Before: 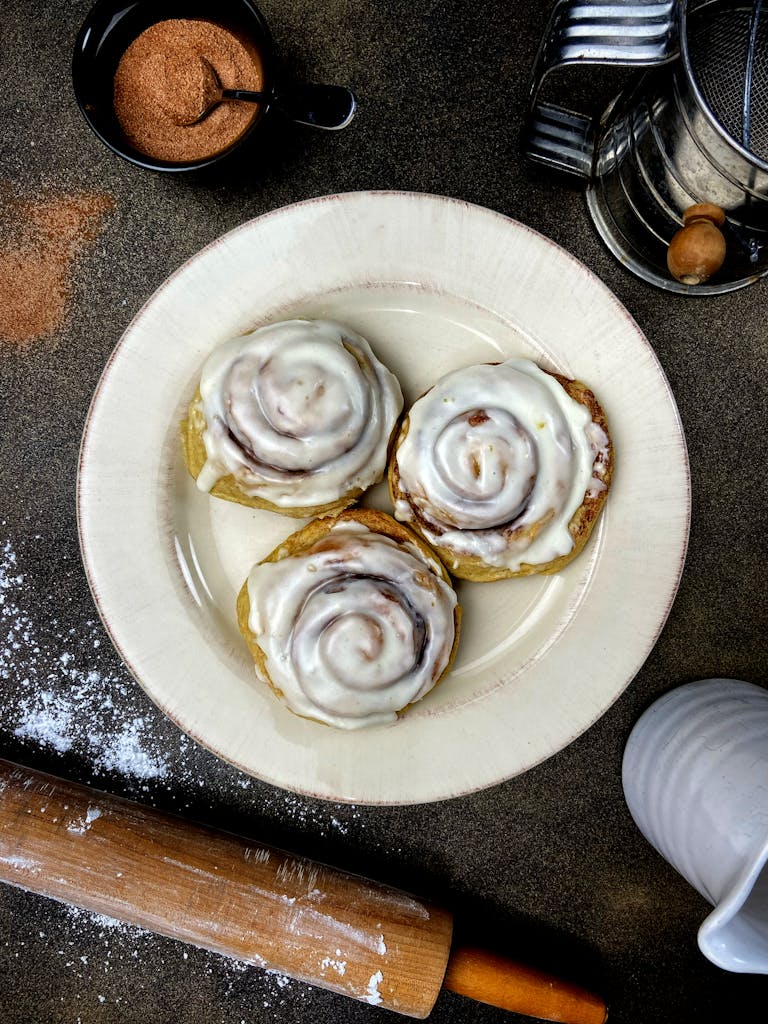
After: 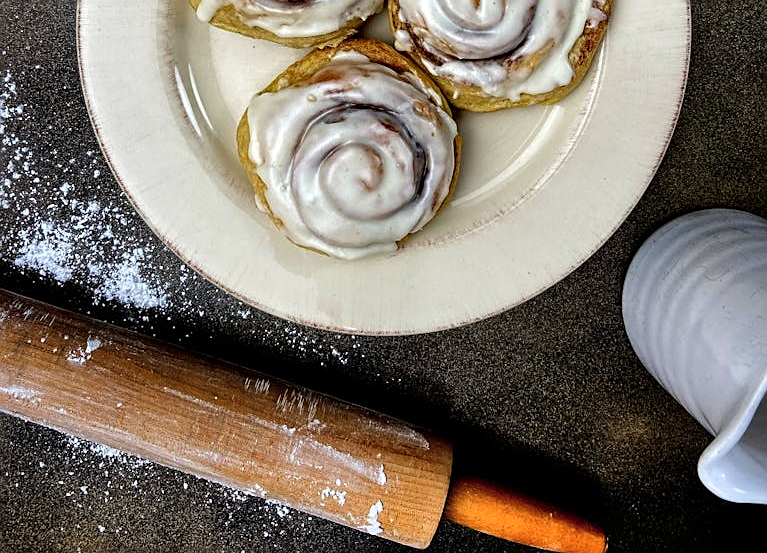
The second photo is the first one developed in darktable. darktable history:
sharpen: amount 0.496
crop and rotate: top 45.927%, right 0.016%
shadows and highlights: shadows 51.77, highlights -28.66, shadows color adjustment 97.99%, highlights color adjustment 58.55%, soften with gaussian
color correction: highlights b* -0.013, saturation 0.98
